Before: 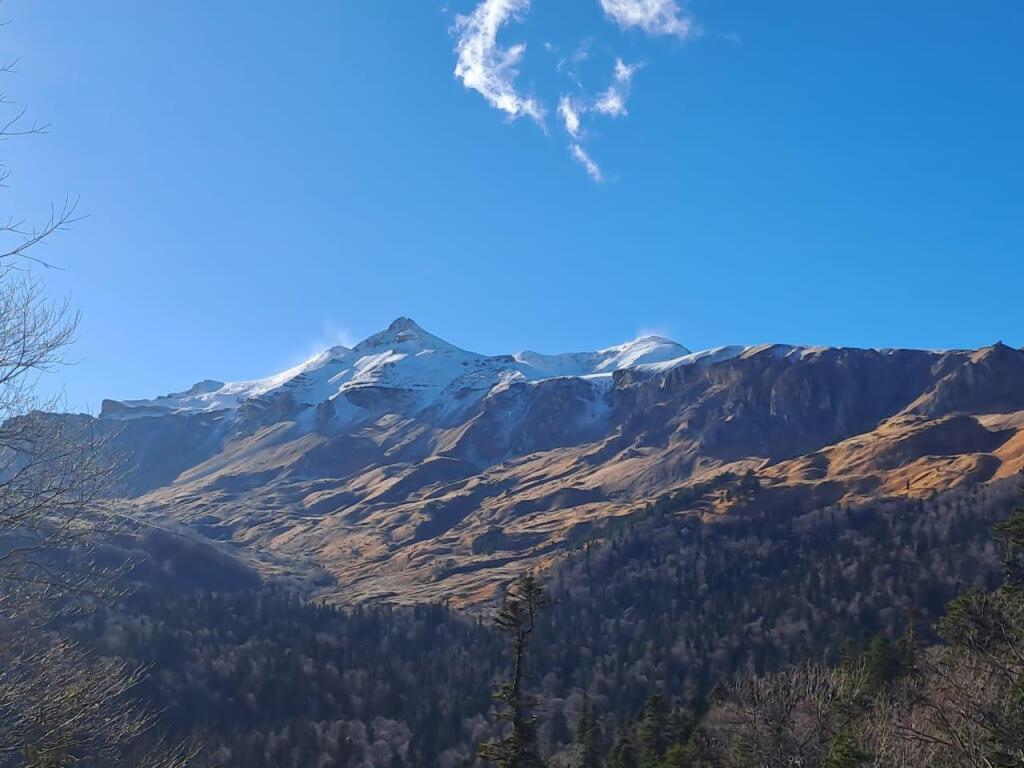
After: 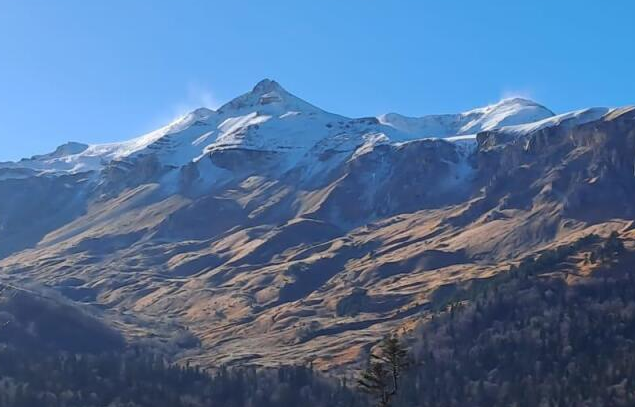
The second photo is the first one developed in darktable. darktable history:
crop: left 13.317%, top 31.077%, right 24.611%, bottom 15.844%
